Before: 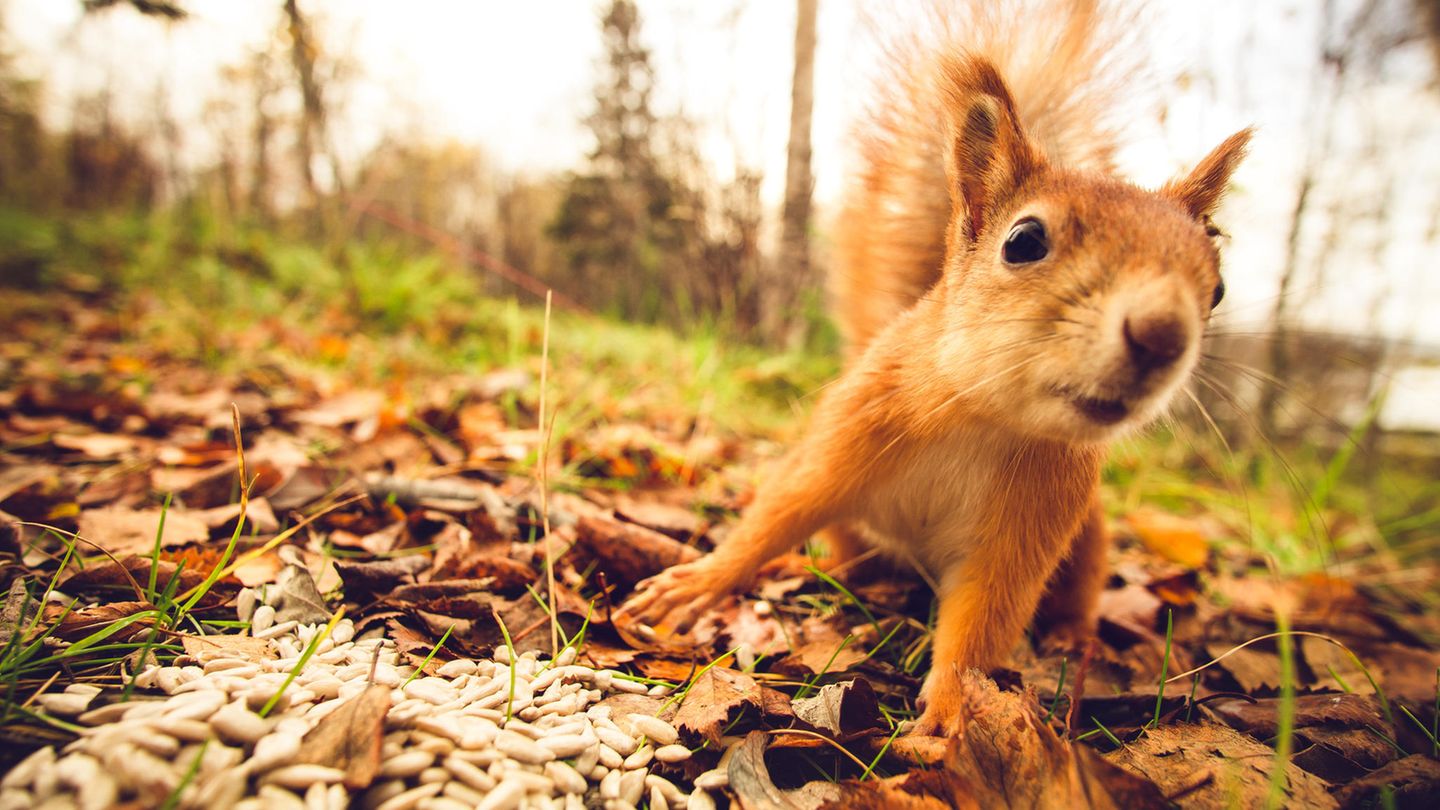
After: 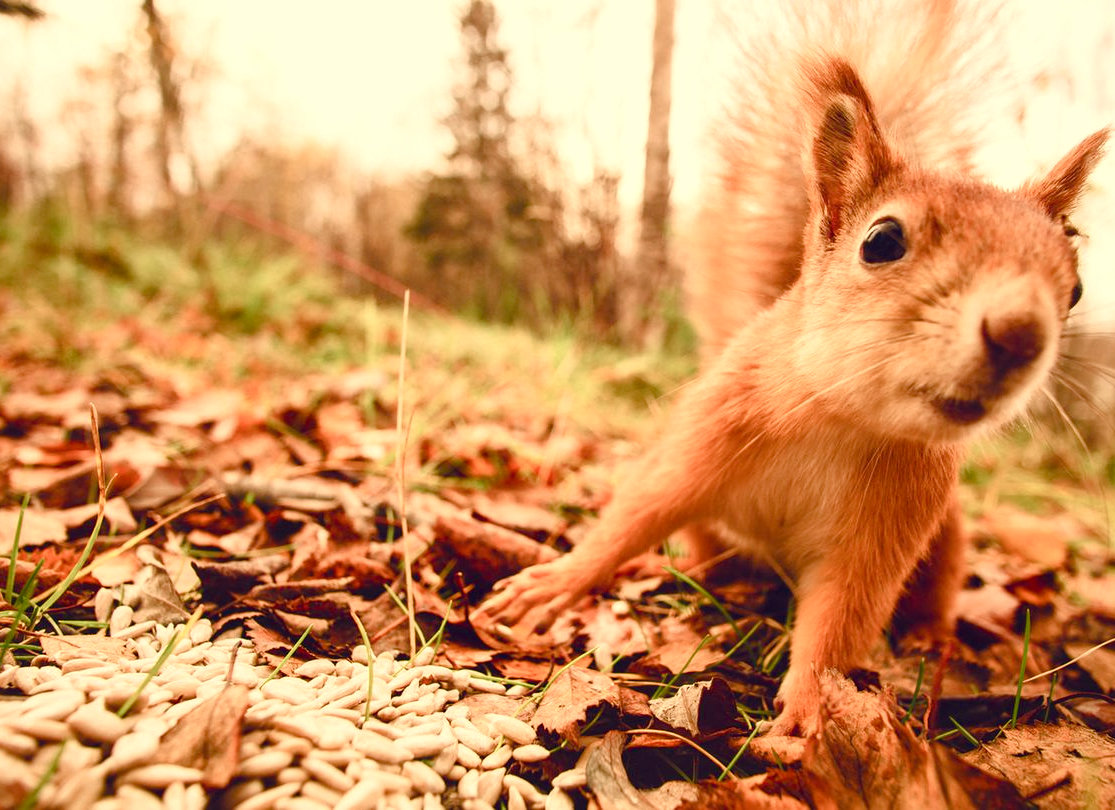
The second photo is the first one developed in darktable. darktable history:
white balance: red 1.138, green 0.996, blue 0.812
color balance rgb: perceptual saturation grading › global saturation 20%, perceptual saturation grading › highlights -50%, perceptual saturation grading › shadows 30%
crop: left 9.88%, right 12.664%
